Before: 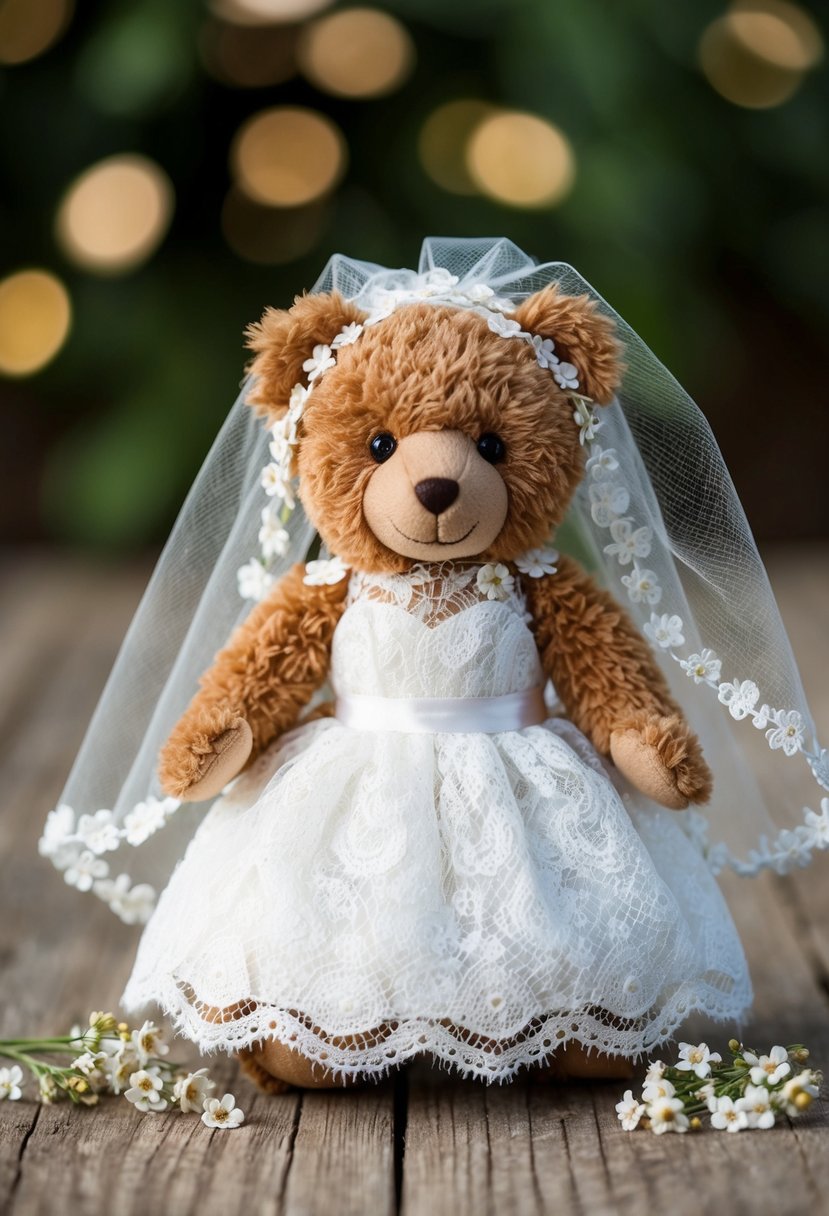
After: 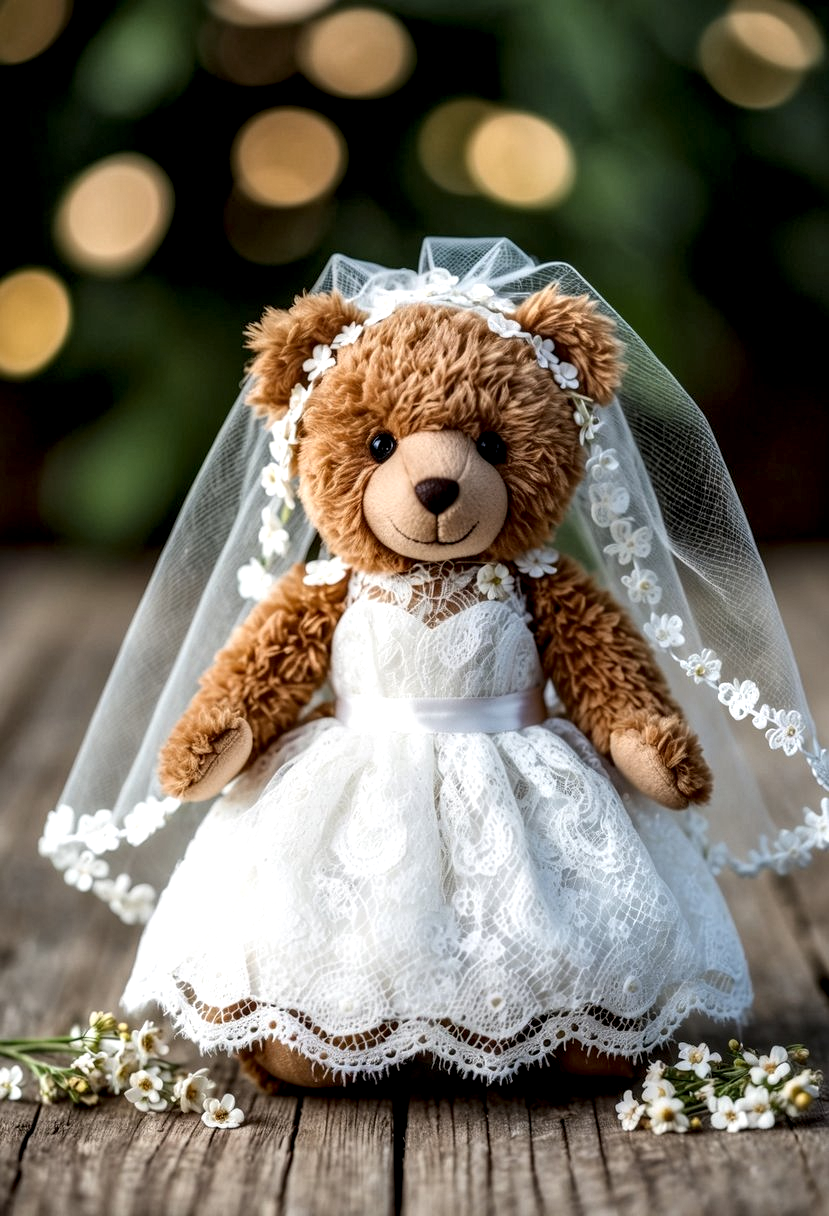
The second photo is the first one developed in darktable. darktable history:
local contrast: highlights 20%, shadows 71%, detail 170%
